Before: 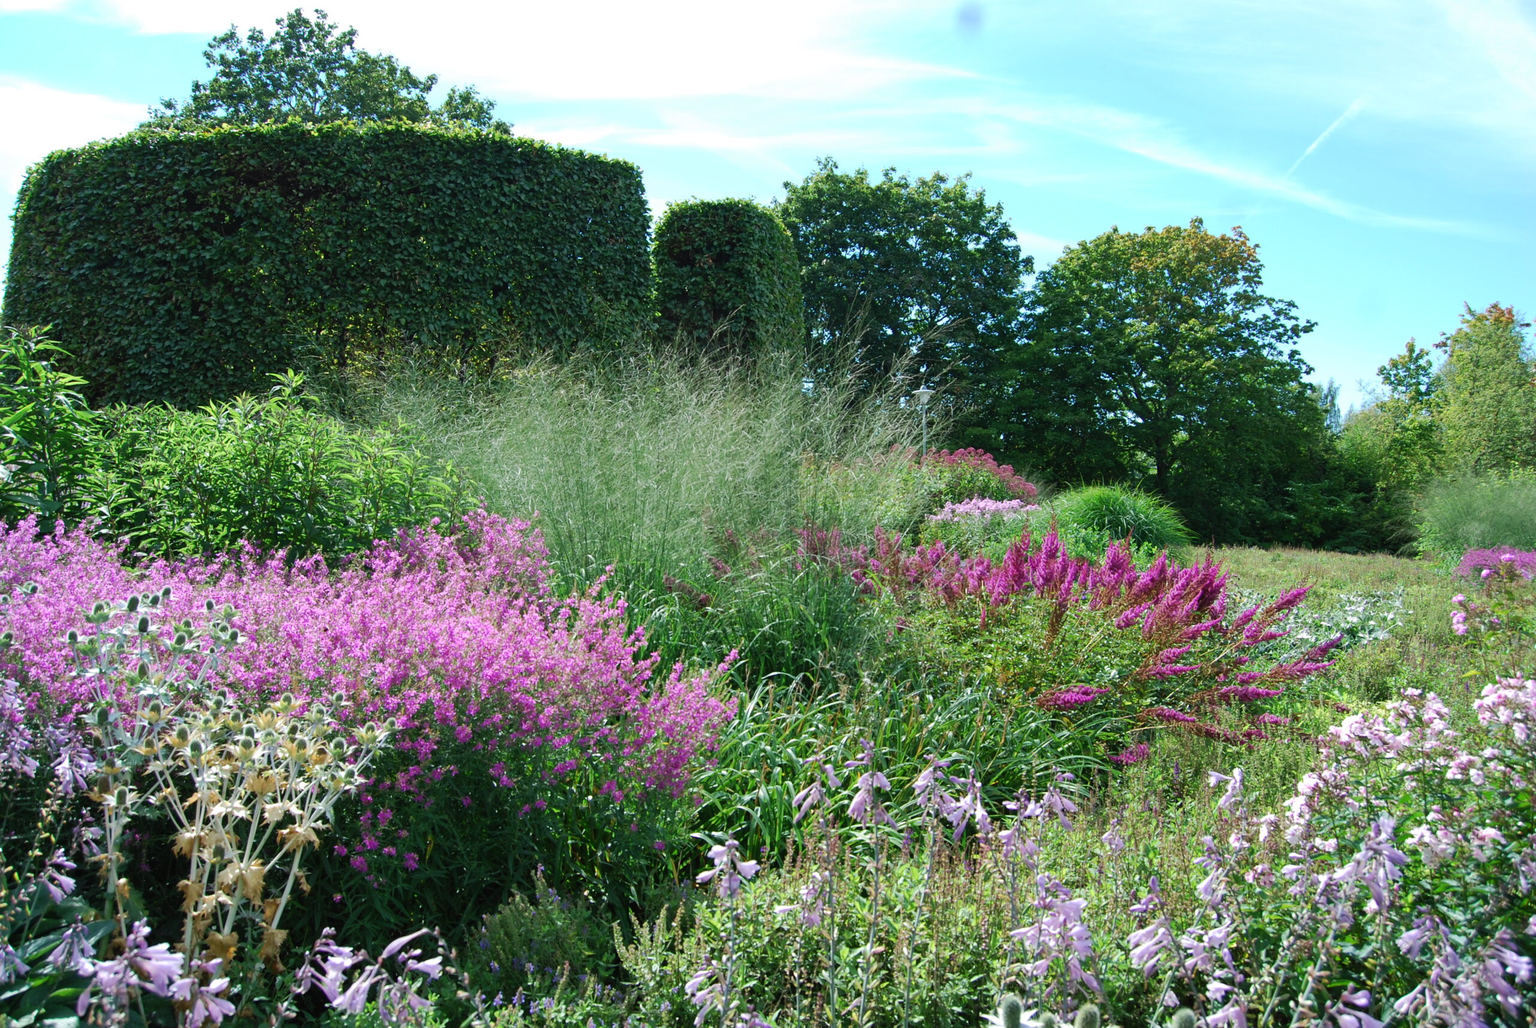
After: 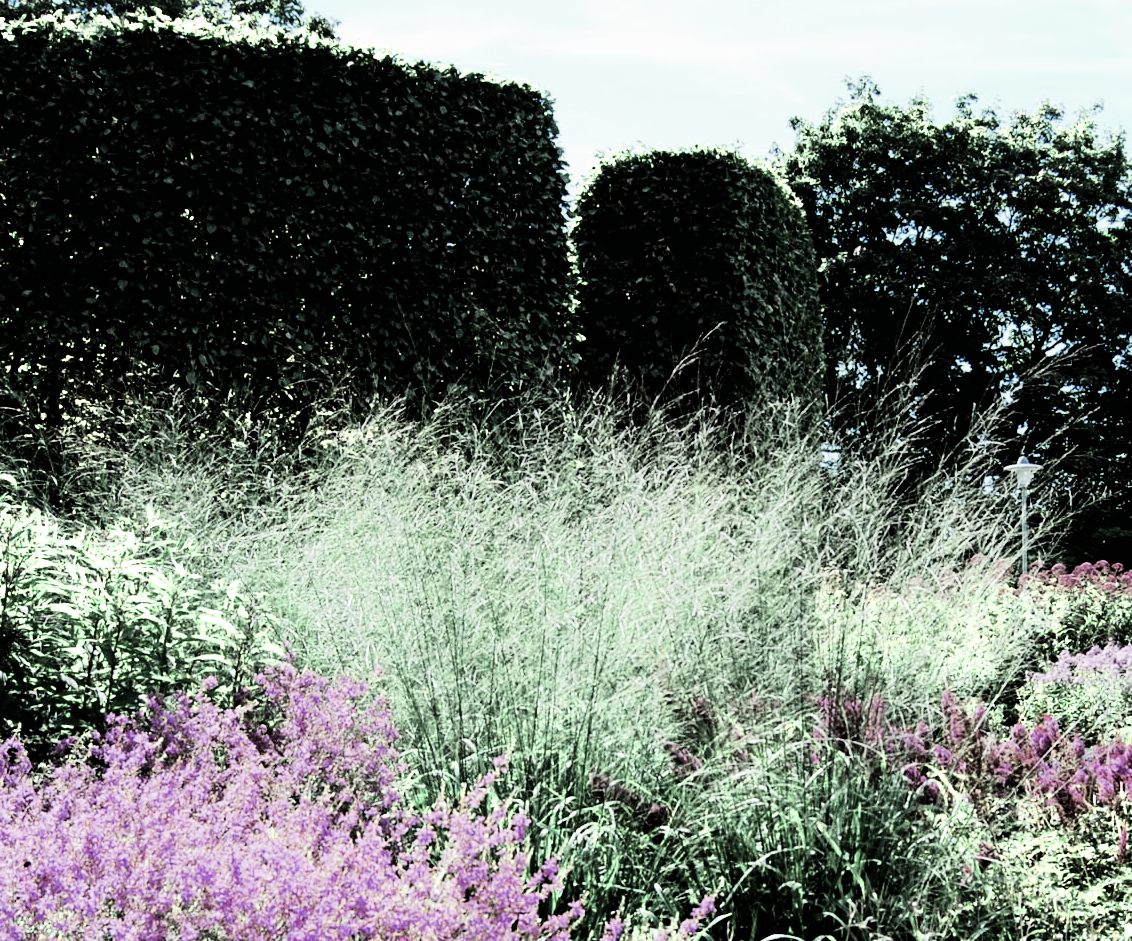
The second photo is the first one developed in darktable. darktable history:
color zones: curves: ch0 [(0.25, 0.667) (0.758, 0.368)]; ch1 [(0.215, 0.245) (0.761, 0.373)]; ch2 [(0.247, 0.554) (0.761, 0.436)]
filmic rgb: black relative exposure -5.13 EV, white relative exposure 3.99 EV, hardness 2.89, contrast 1.387, highlights saturation mix -29.99%
crop: left 20.181%, top 10.87%, right 35.562%, bottom 34.213%
tone equalizer: -8 EV -1.09 EV, -7 EV -1.03 EV, -6 EV -0.899 EV, -5 EV -0.608 EV, -3 EV 0.562 EV, -2 EV 0.841 EV, -1 EV 0.996 EV, +0 EV 1.07 EV, edges refinement/feathering 500, mask exposure compensation -1.57 EV, preserve details no
